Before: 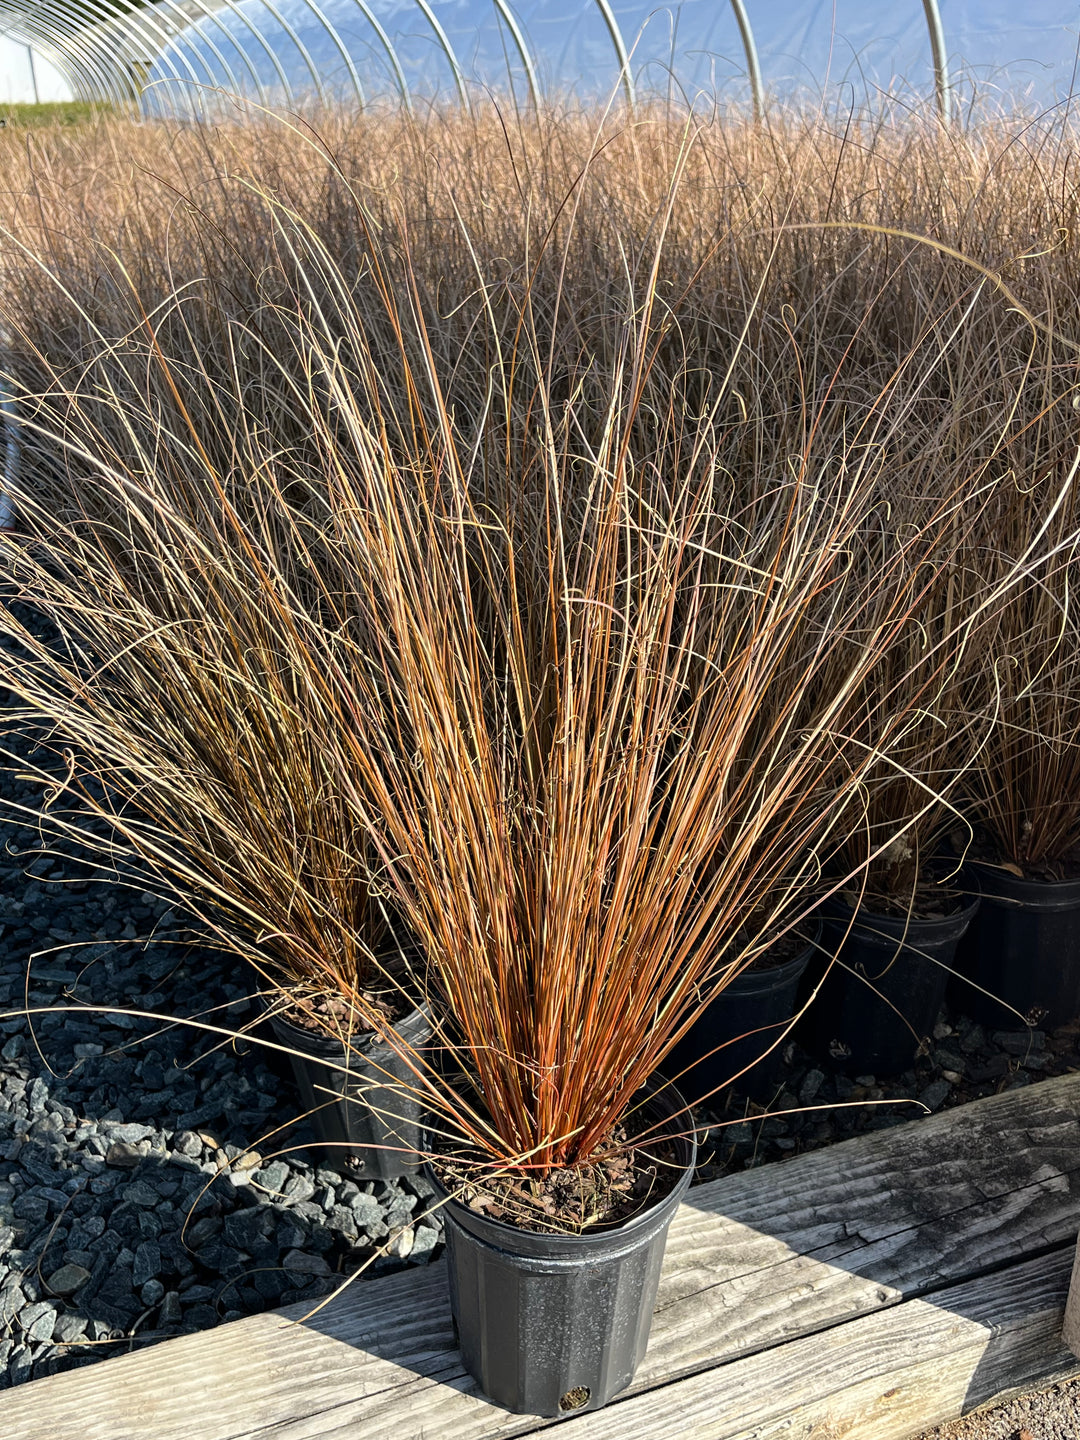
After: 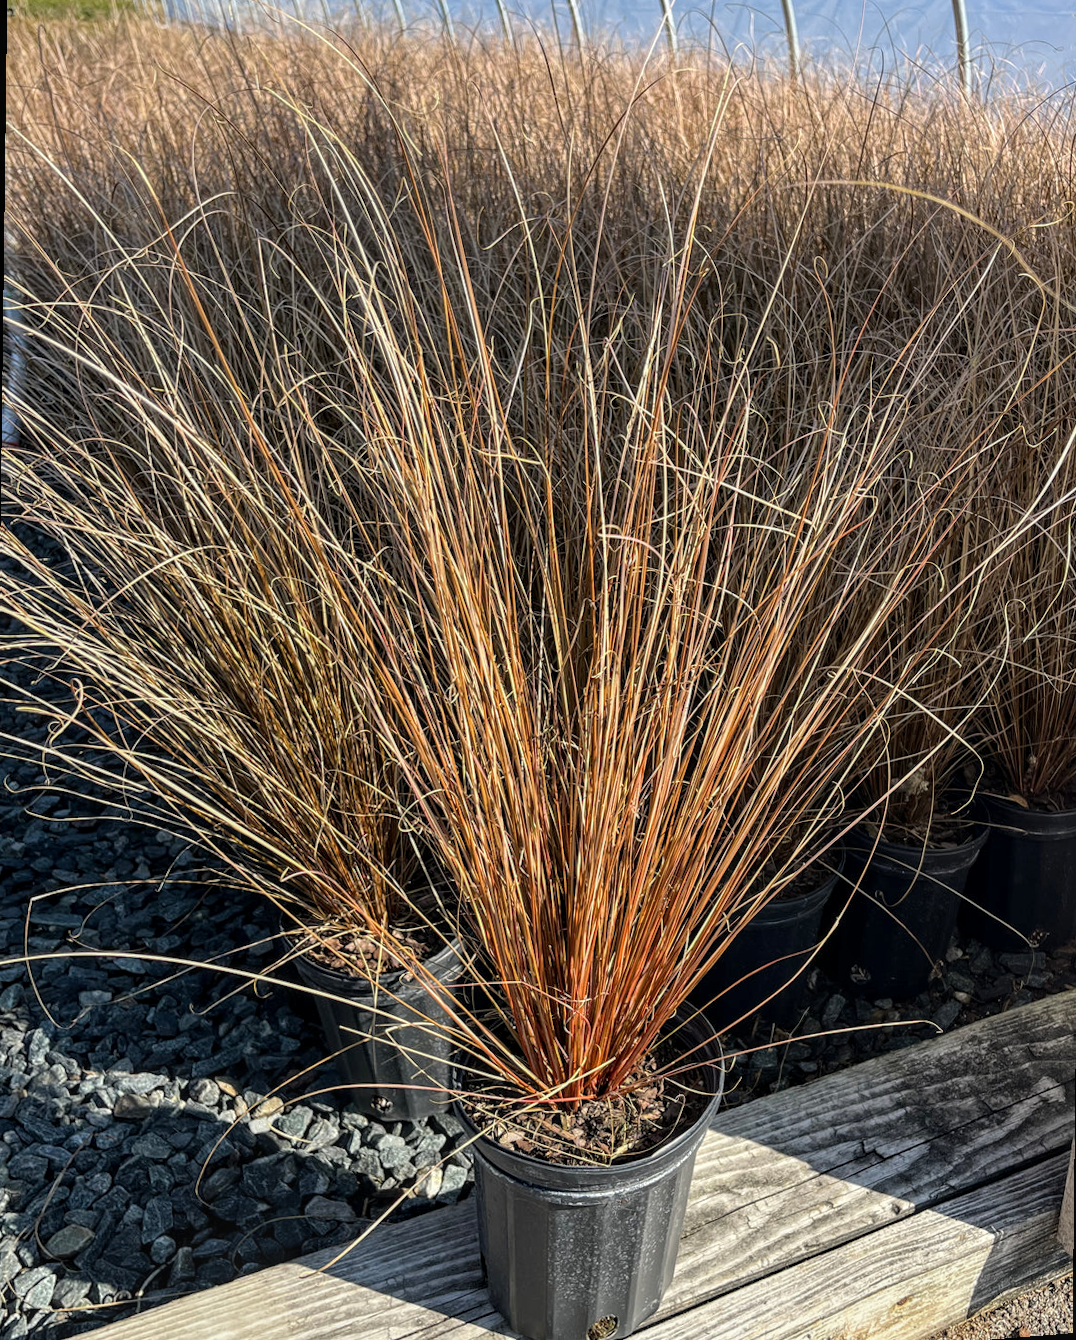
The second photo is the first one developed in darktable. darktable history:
local contrast: on, module defaults
rotate and perspective: rotation 0.679°, lens shift (horizontal) 0.136, crop left 0.009, crop right 0.991, crop top 0.078, crop bottom 0.95
